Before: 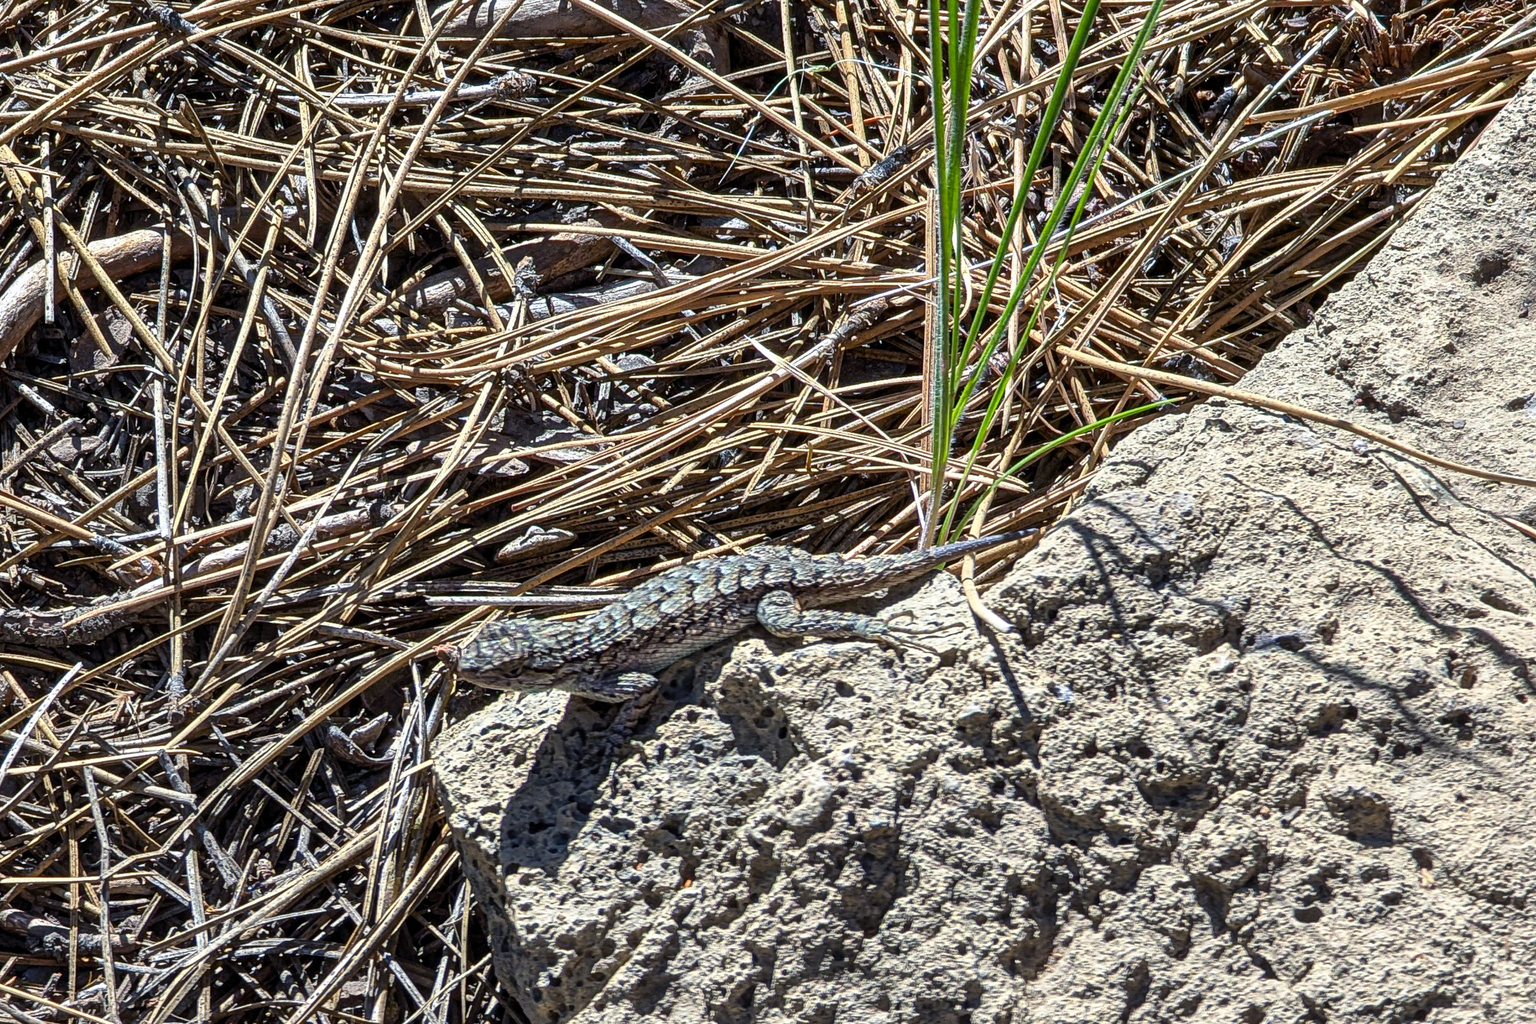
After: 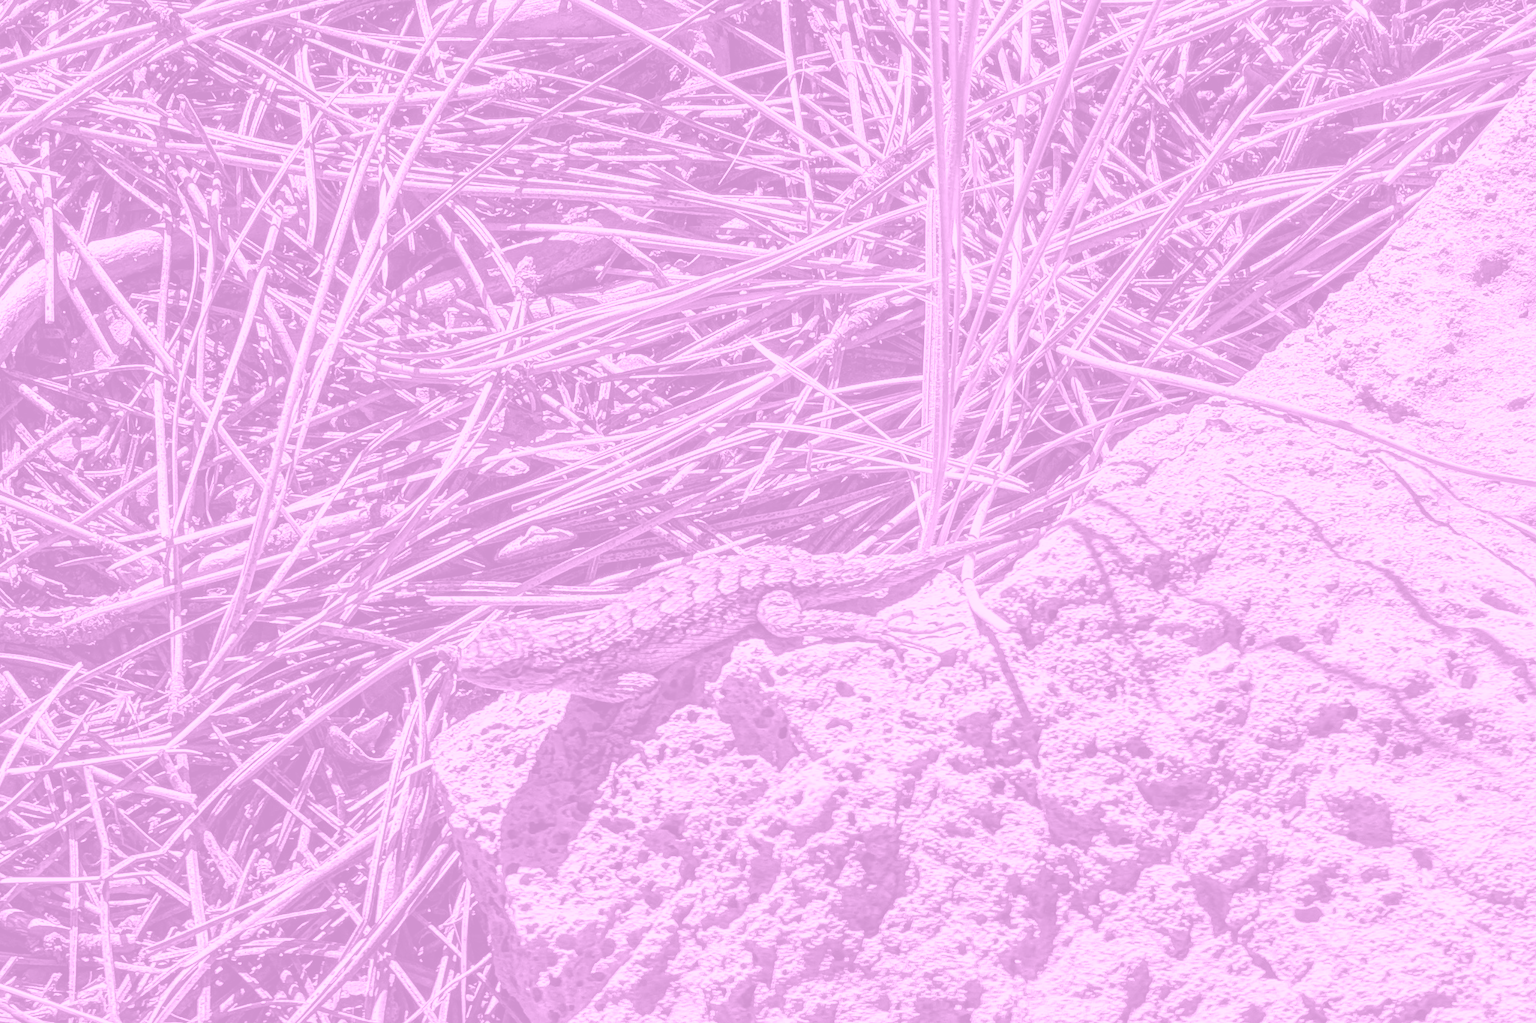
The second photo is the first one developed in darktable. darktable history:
white balance: red 0.986, blue 1.01
colorize: hue 331.2°, saturation 75%, source mix 30.28%, lightness 70.52%, version 1
